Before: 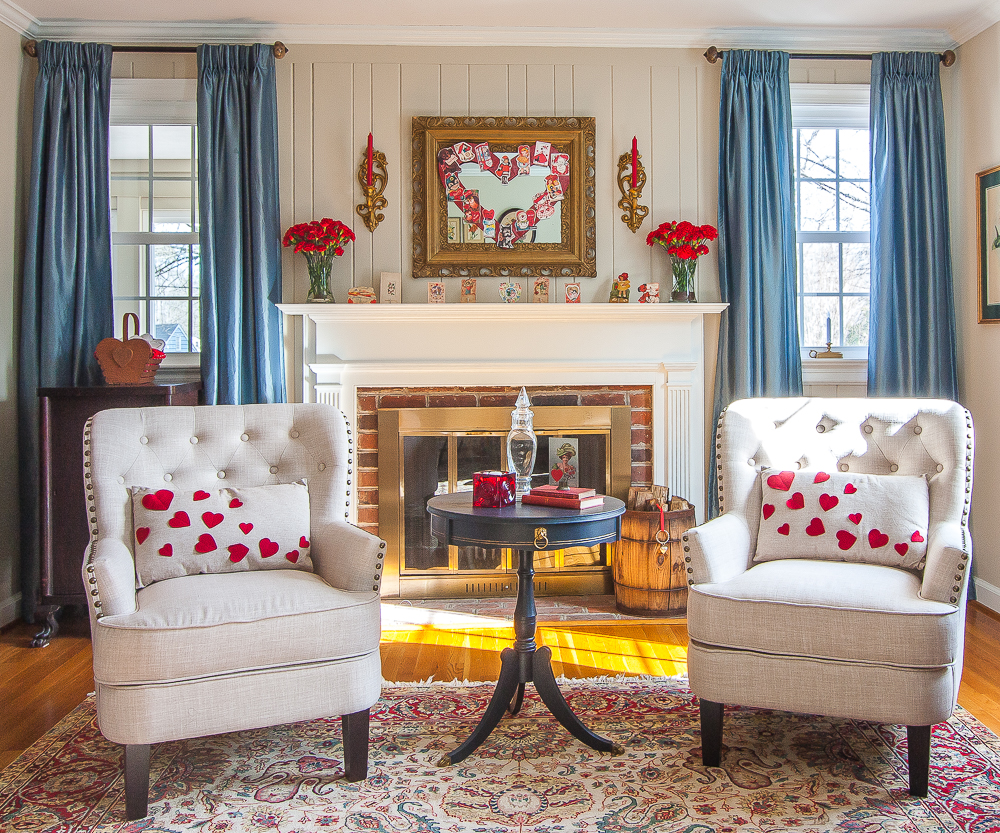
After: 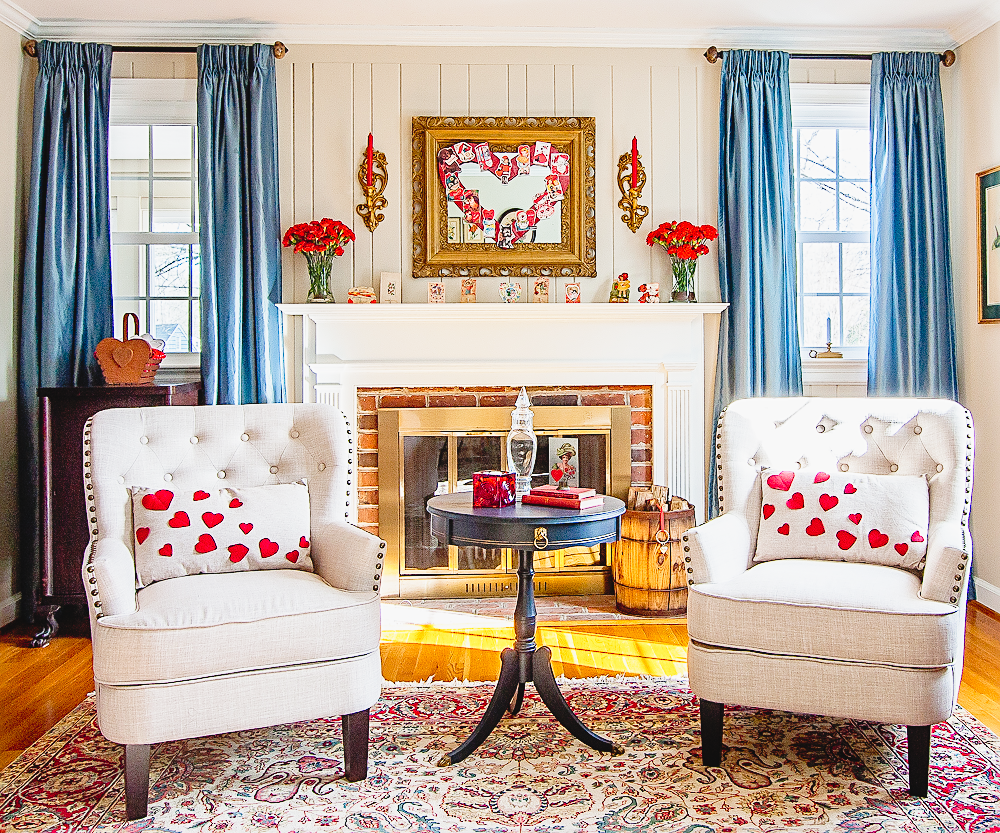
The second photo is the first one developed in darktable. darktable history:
levels: levels [0, 0.435, 0.917]
filmic rgb: black relative exposure -7.87 EV, white relative exposure 4.1 EV, threshold 2.96 EV, hardness 4.08, latitude 50.96%, contrast 1.012, shadows ↔ highlights balance 5.25%, preserve chrominance no, color science v5 (2021), iterations of high-quality reconstruction 0, contrast in shadows safe, contrast in highlights safe, enable highlight reconstruction true
tone curve: curves: ch0 [(0, 0.022) (0.114, 0.088) (0.282, 0.316) (0.446, 0.511) (0.613, 0.693) (0.786, 0.843) (0.999, 0.949)]; ch1 [(0, 0) (0.395, 0.343) (0.463, 0.427) (0.486, 0.474) (0.503, 0.5) (0.535, 0.522) (0.555, 0.546) (0.594, 0.614) (0.755, 0.793) (1, 1)]; ch2 [(0, 0) (0.369, 0.388) (0.449, 0.431) (0.501, 0.5) (0.528, 0.517) (0.561, 0.598) (0.697, 0.721) (1, 1)], preserve colors none
sharpen: on, module defaults
